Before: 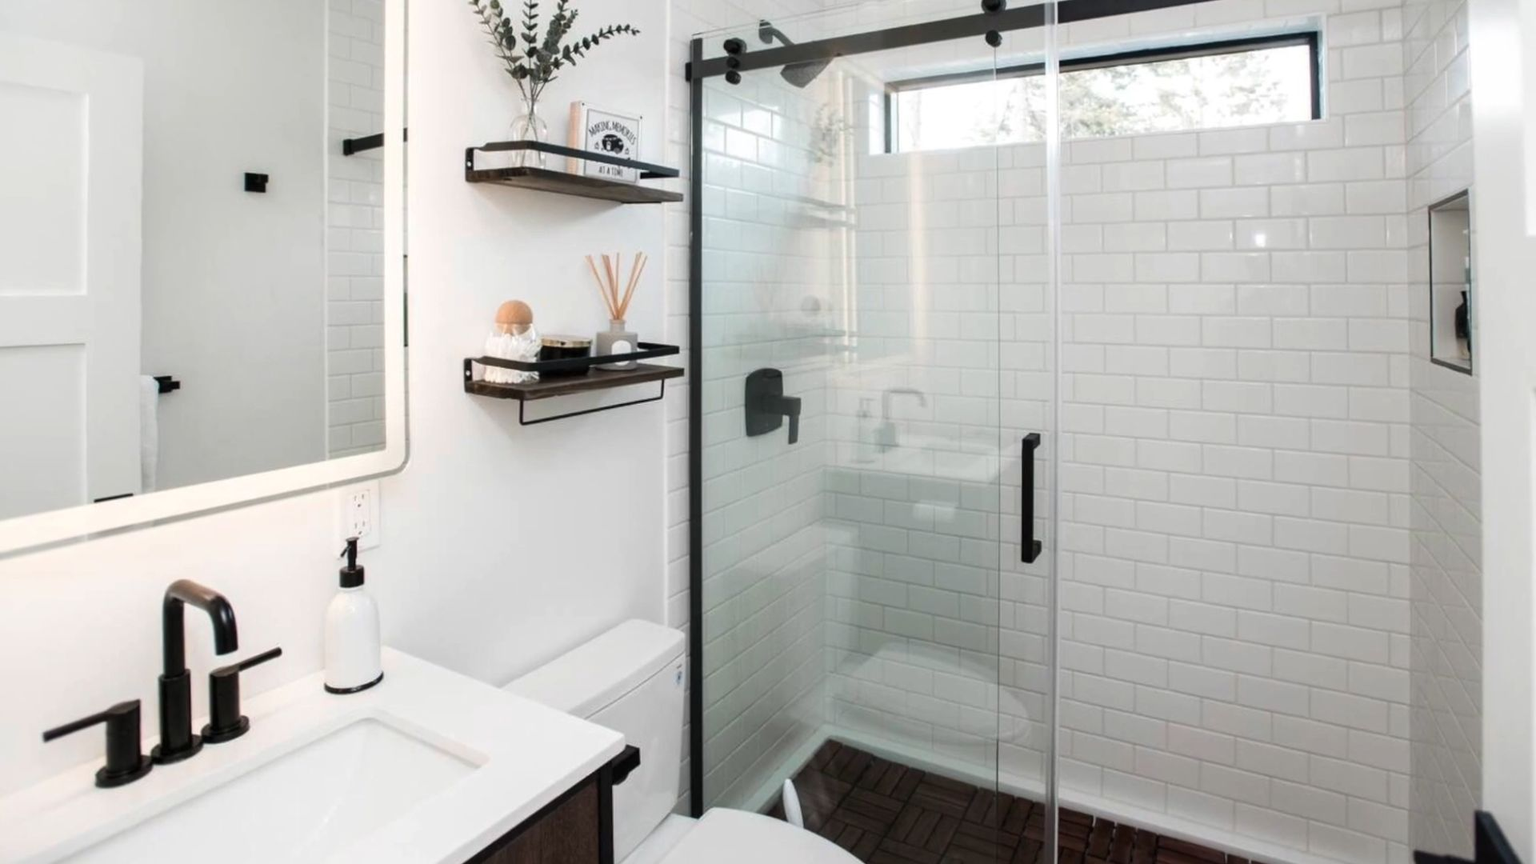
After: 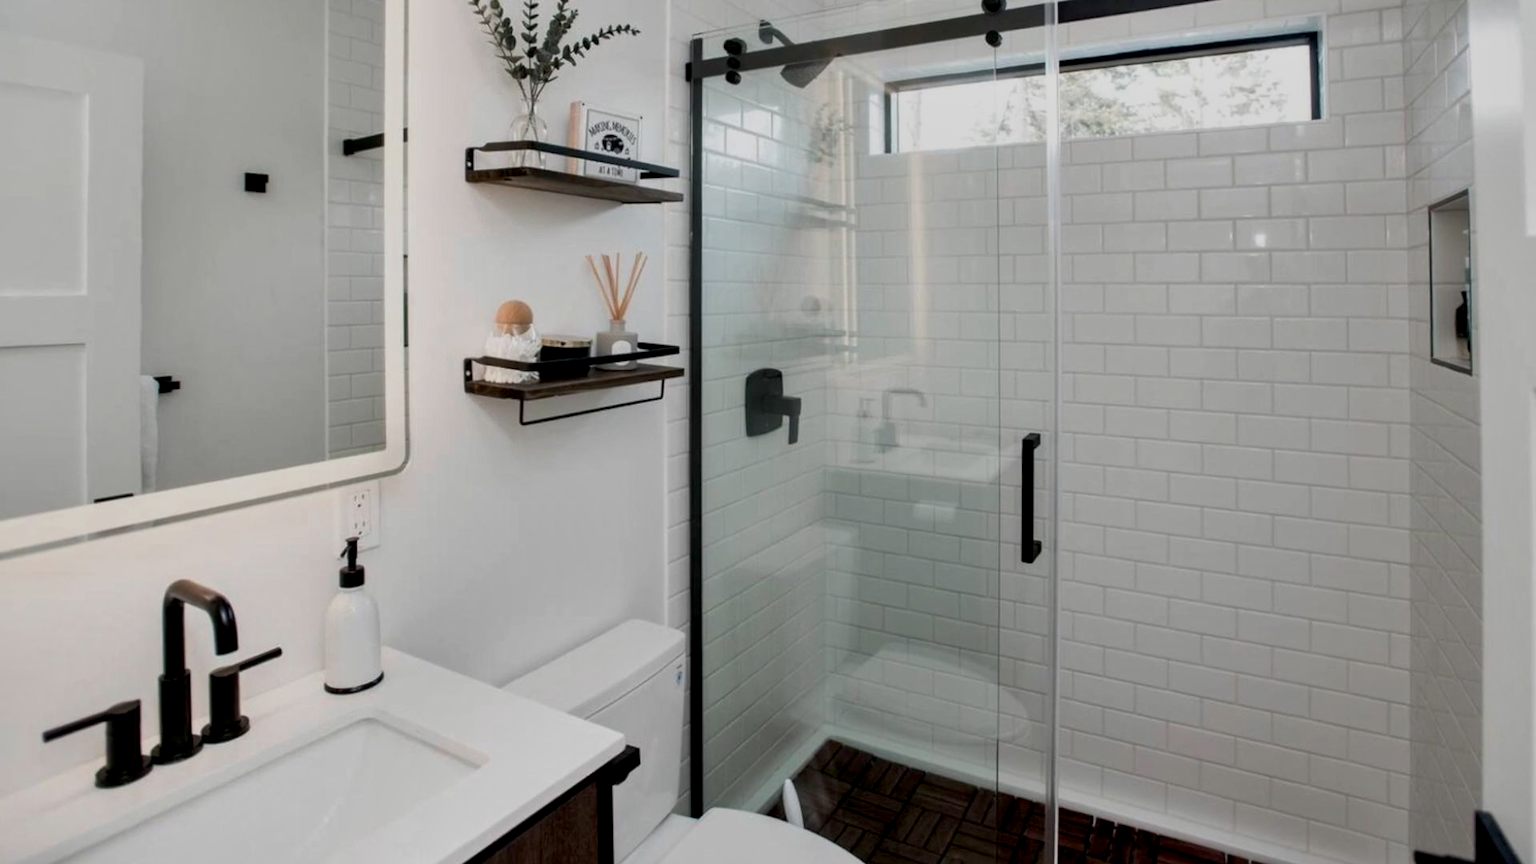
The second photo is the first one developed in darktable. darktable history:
vignetting: fall-off start 115.72%, fall-off radius 58.55%, brightness -0.639, saturation -0.012, unbound false
exposure: black level correction 0.011, exposure -0.478 EV, compensate exposure bias true, compensate highlight preservation false
shadows and highlights: soften with gaussian
